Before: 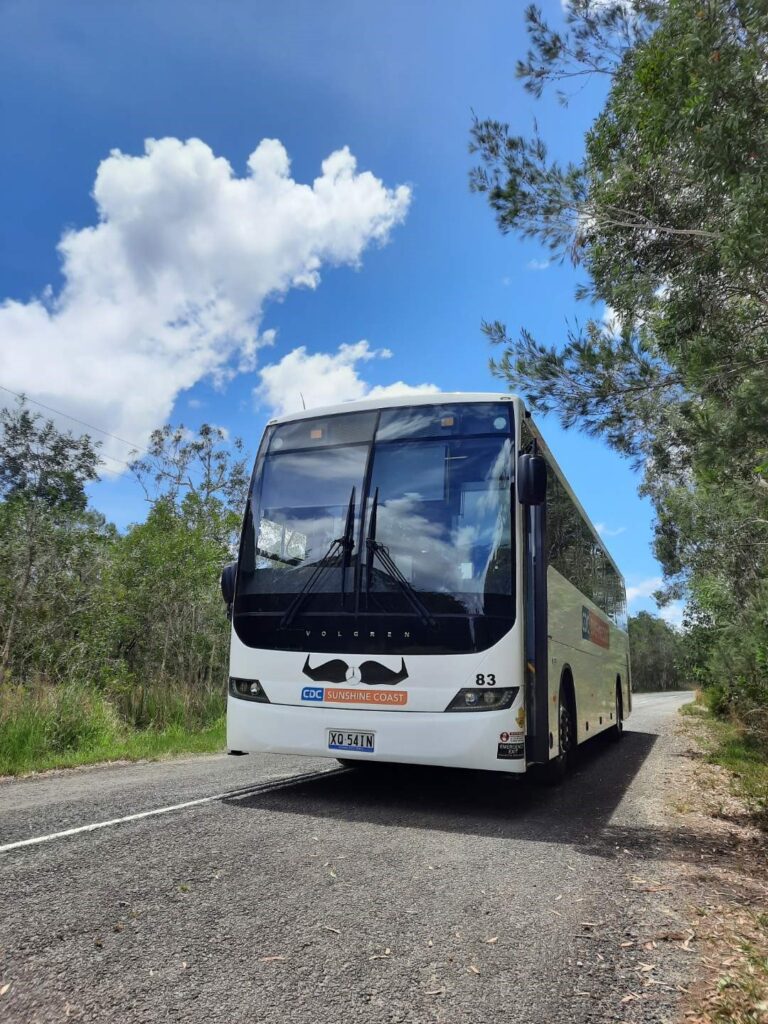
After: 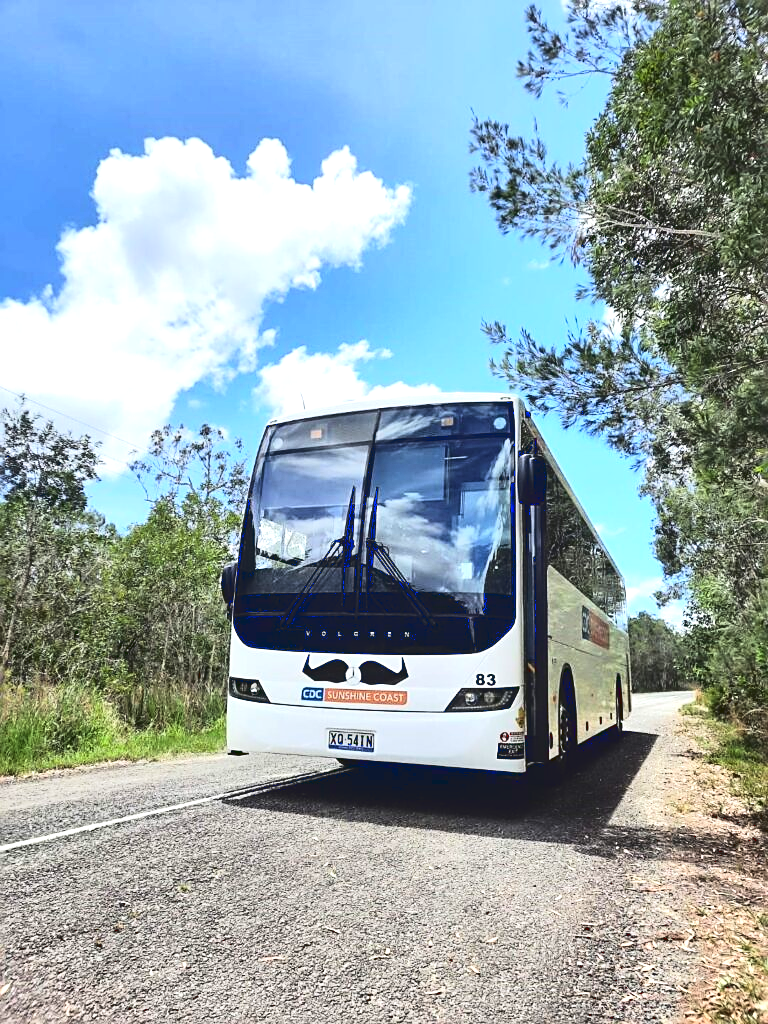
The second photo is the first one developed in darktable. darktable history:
exposure: exposure 1.061 EV, compensate highlight preservation false
tone equalizer: on, module defaults
sharpen: on, module defaults
tone curve: curves: ch0 [(0, 0.072) (0.249, 0.176) (0.518, 0.489) (0.832, 0.854) (1, 0.948)], color space Lab, linked channels, preserve colors none
